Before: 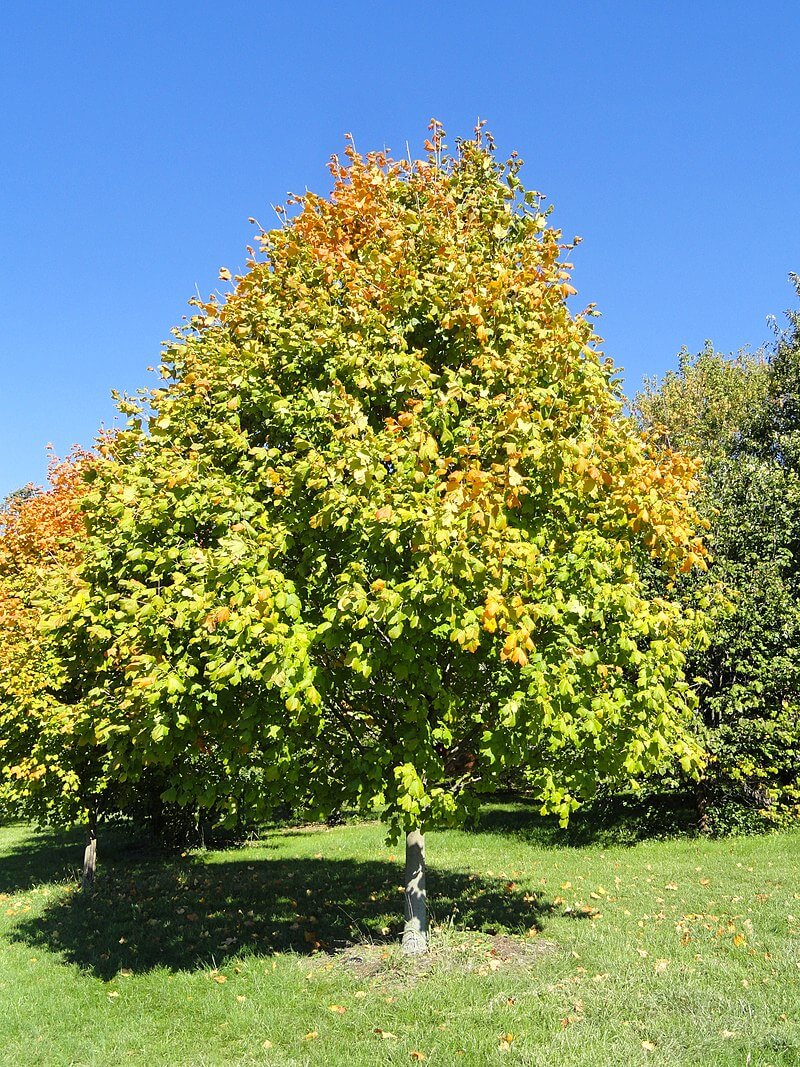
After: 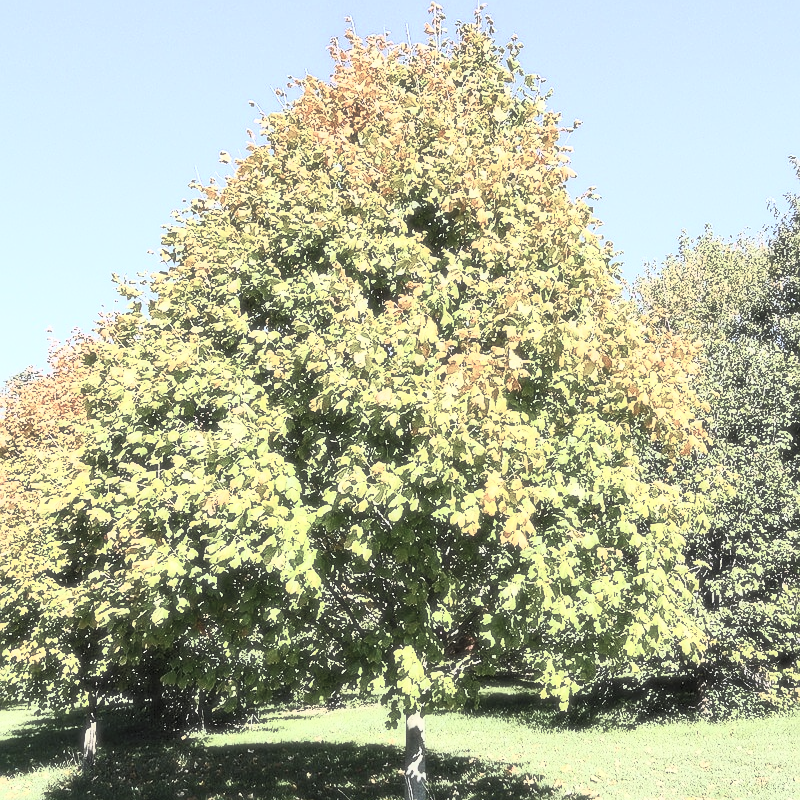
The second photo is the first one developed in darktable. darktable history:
soften: size 19.52%, mix 20.32%
crop: top 11.038%, bottom 13.962%
sharpen: on, module defaults
contrast brightness saturation: contrast 0.57, brightness 0.57, saturation -0.34
